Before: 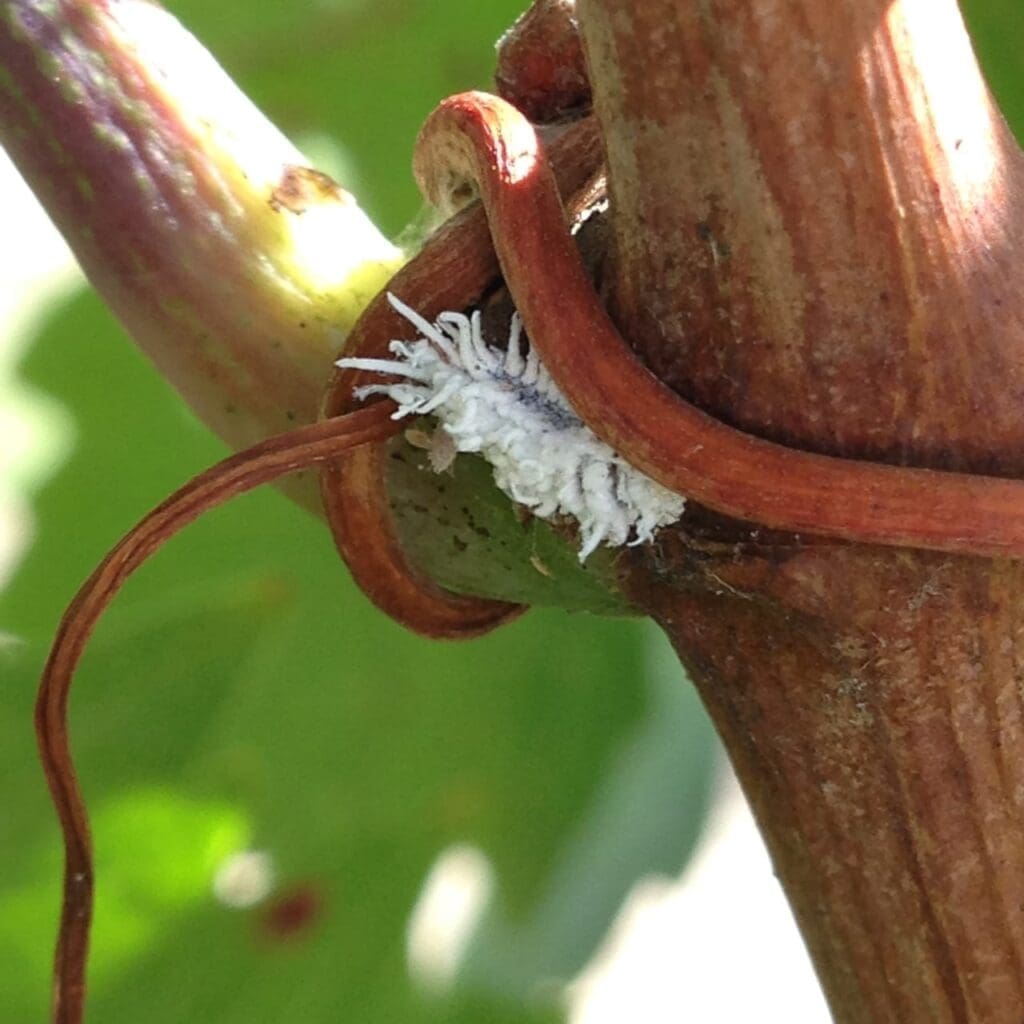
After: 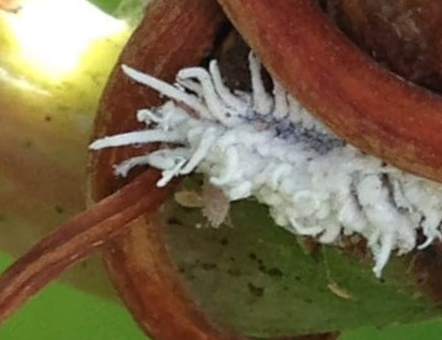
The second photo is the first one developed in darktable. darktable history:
crop: left 20.248%, top 10.86%, right 35.675%, bottom 34.321%
rotate and perspective: rotation -14.8°, crop left 0.1, crop right 0.903, crop top 0.25, crop bottom 0.748
